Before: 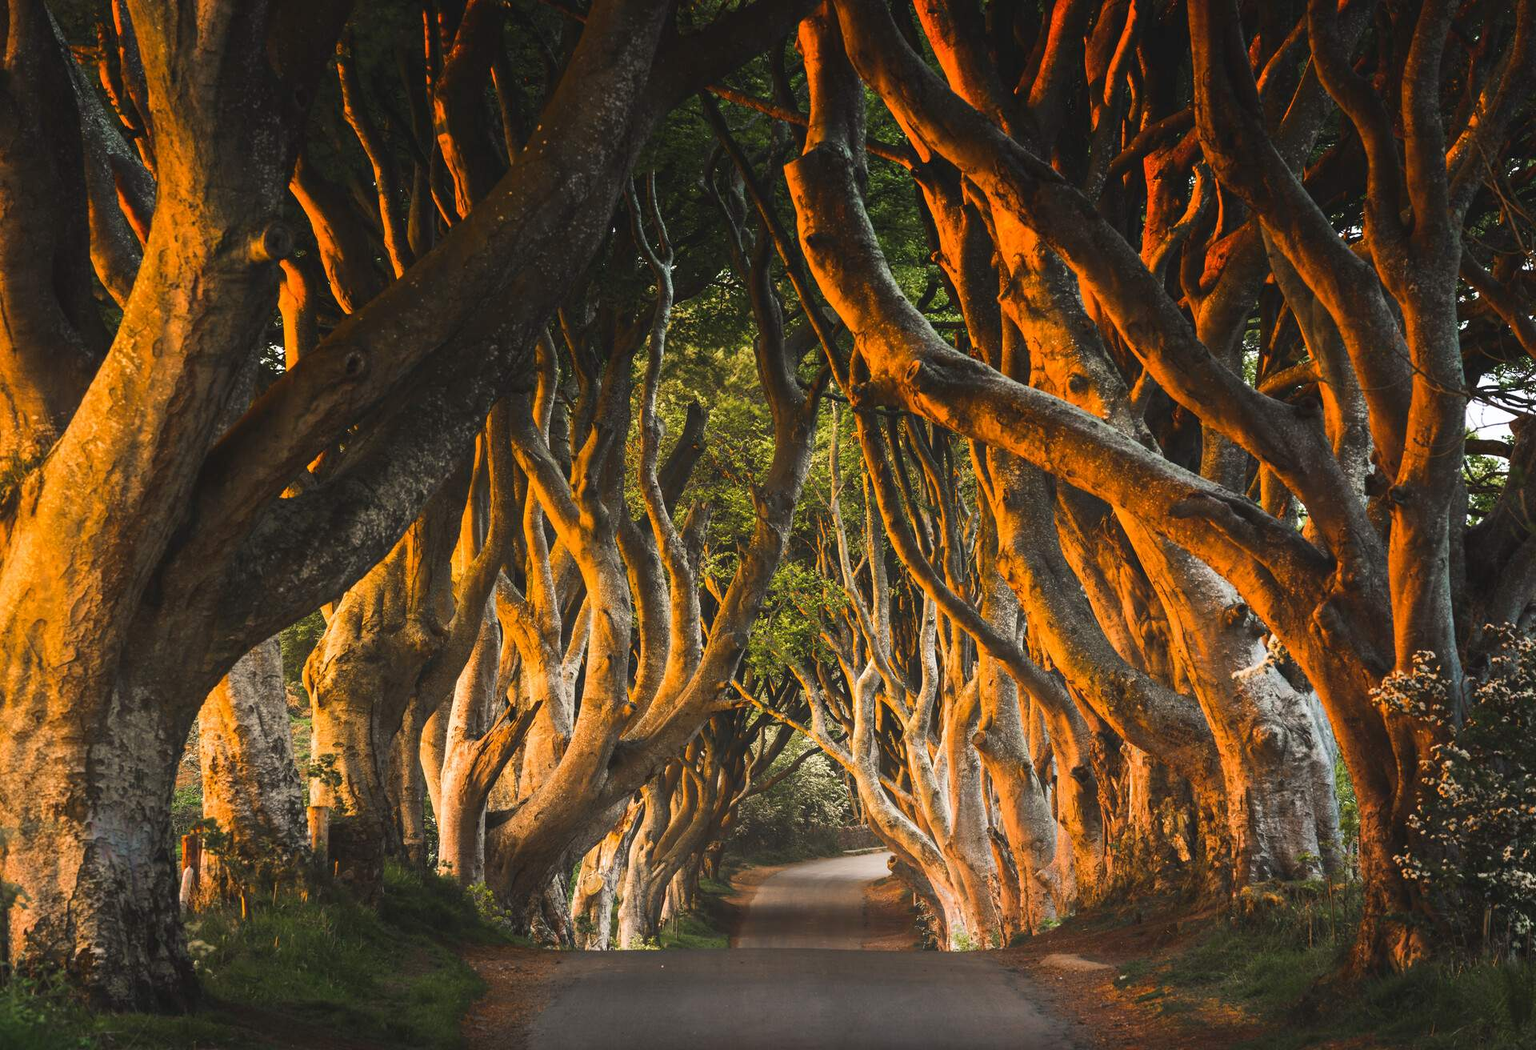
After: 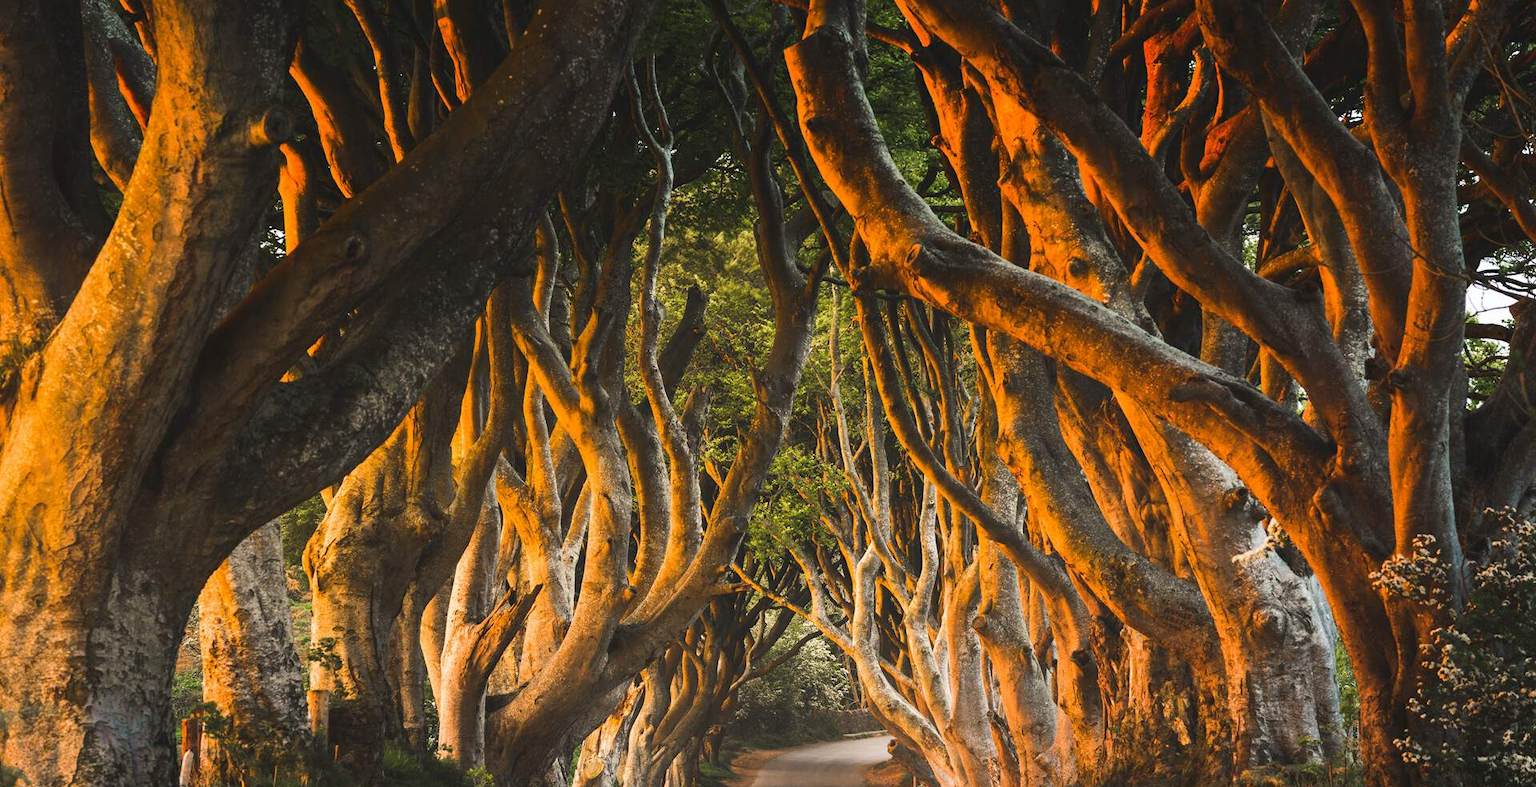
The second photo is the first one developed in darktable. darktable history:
crop: top 11.054%, bottom 13.919%
